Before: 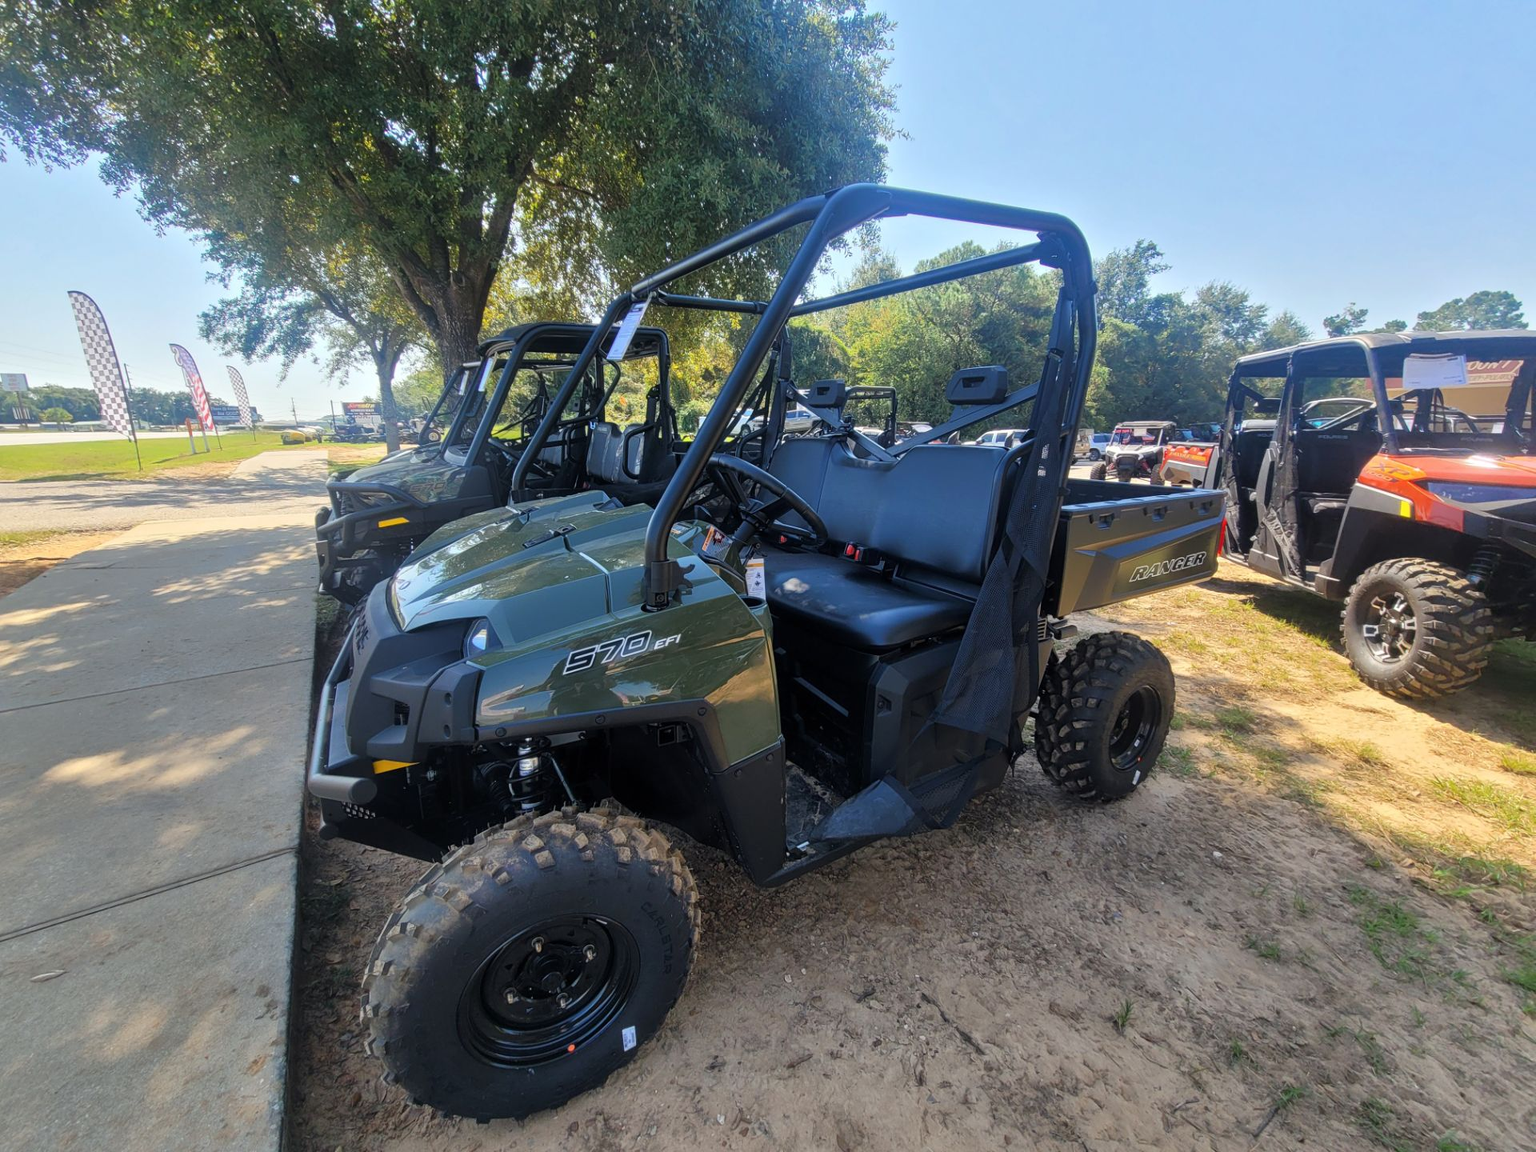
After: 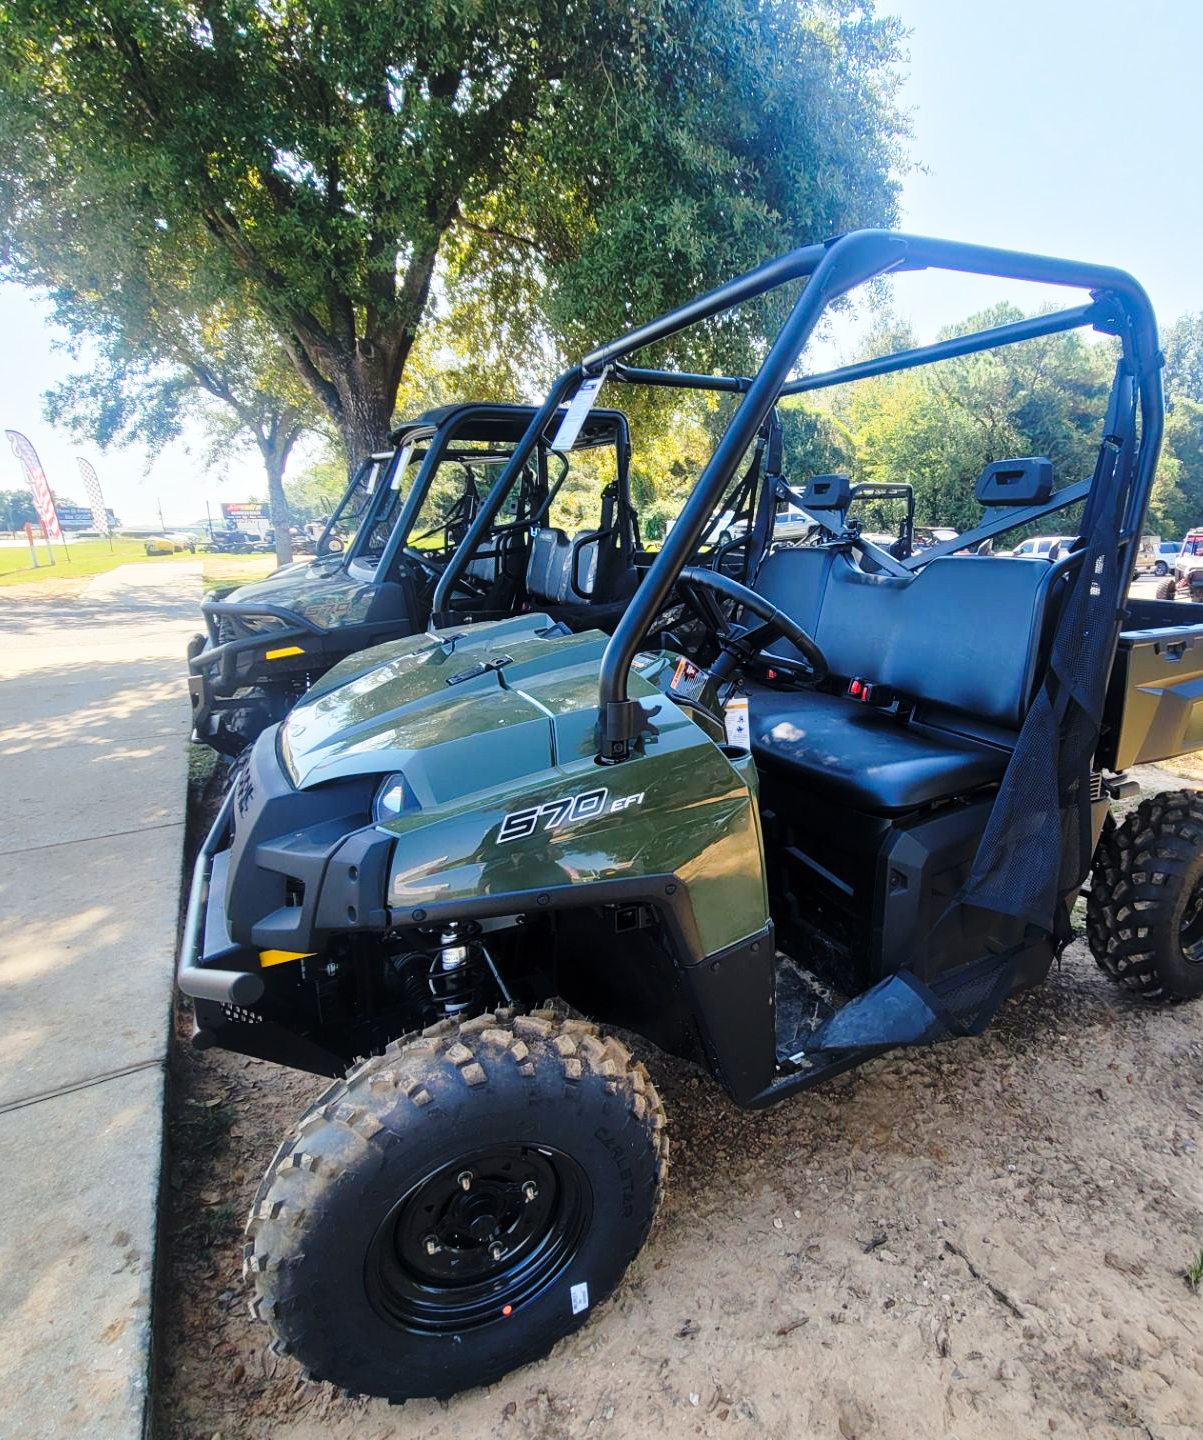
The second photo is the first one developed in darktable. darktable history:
crop: left 10.799%, right 26.53%
base curve: curves: ch0 [(0, 0) (0.028, 0.03) (0.121, 0.232) (0.46, 0.748) (0.859, 0.968) (1, 1)], preserve colors none
